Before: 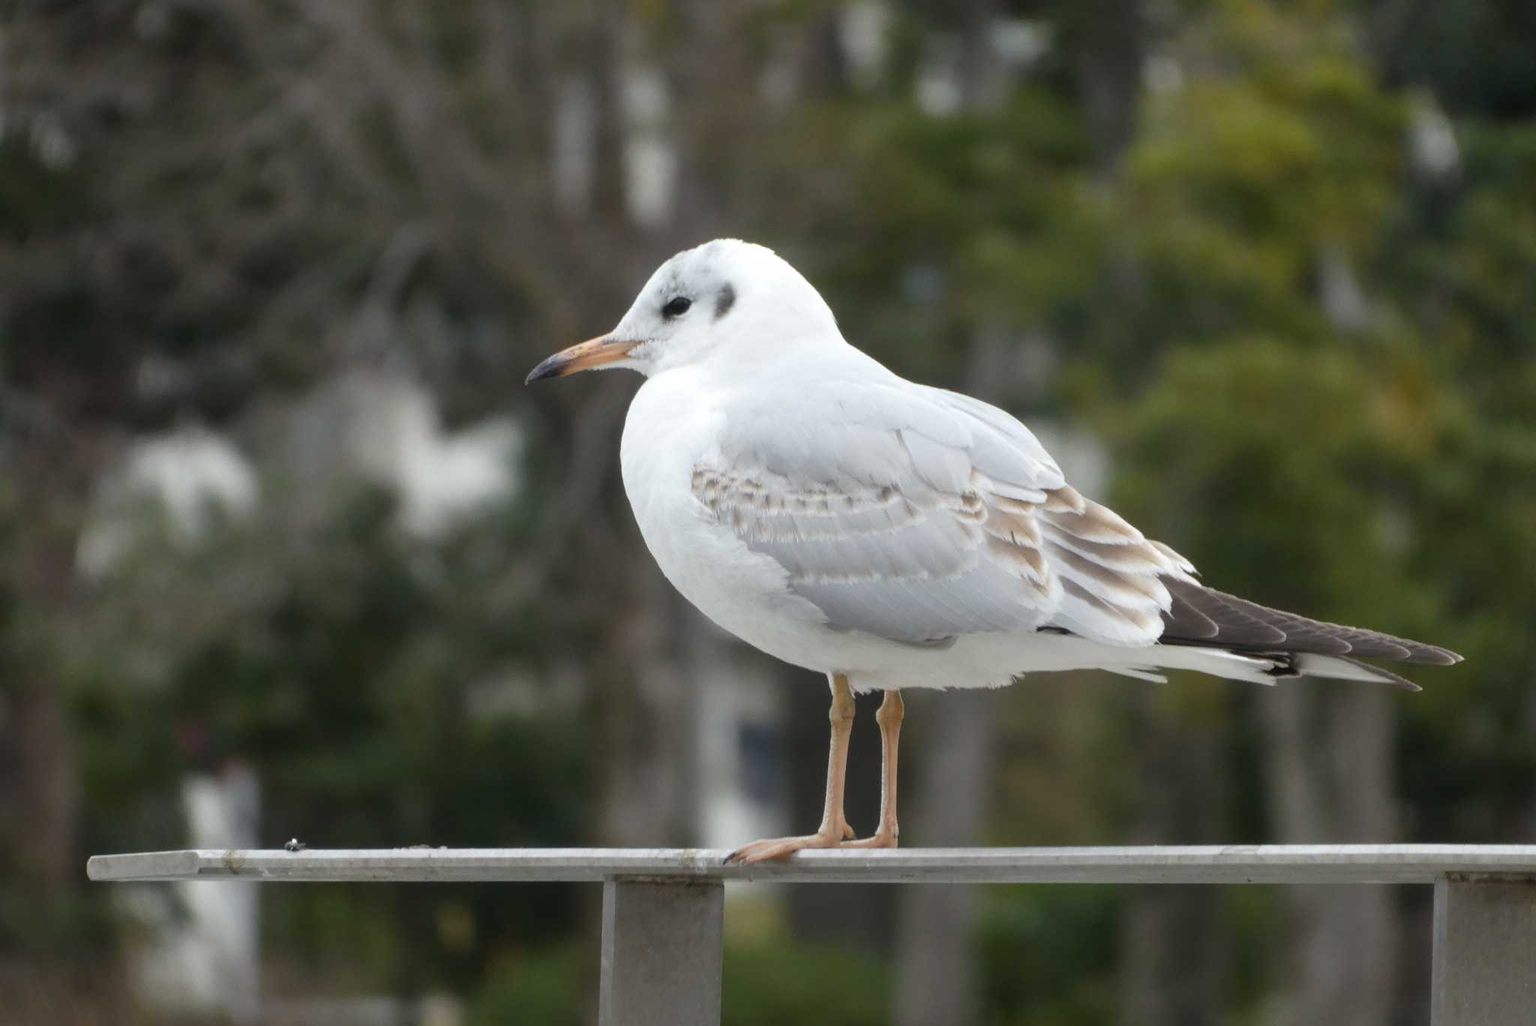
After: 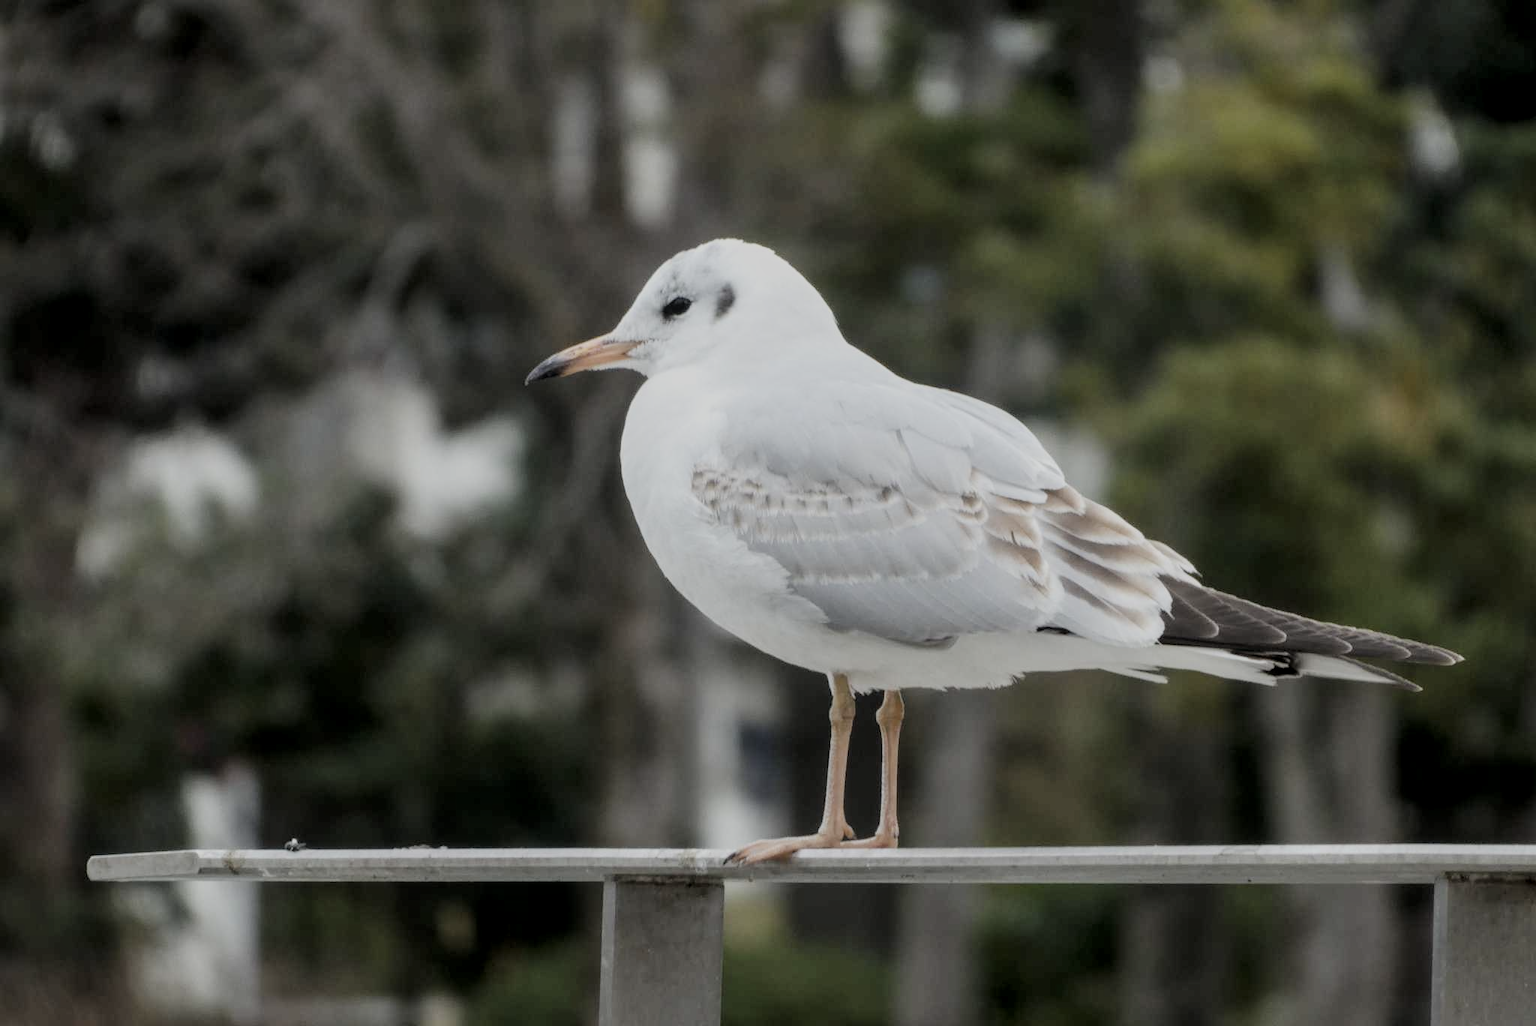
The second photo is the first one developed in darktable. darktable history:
contrast brightness saturation: contrast 0.059, brightness -0.007, saturation -0.245
filmic rgb: black relative exposure -6.94 EV, white relative exposure 5.59 EV, hardness 2.85
tone curve: curves: ch0 [(0, 0) (0.003, 0.003) (0.011, 0.011) (0.025, 0.025) (0.044, 0.044) (0.069, 0.068) (0.1, 0.098) (0.136, 0.134) (0.177, 0.175) (0.224, 0.221) (0.277, 0.273) (0.335, 0.331) (0.399, 0.394) (0.468, 0.462) (0.543, 0.543) (0.623, 0.623) (0.709, 0.709) (0.801, 0.801) (0.898, 0.898) (1, 1)], color space Lab, independent channels, preserve colors none
local contrast: on, module defaults
